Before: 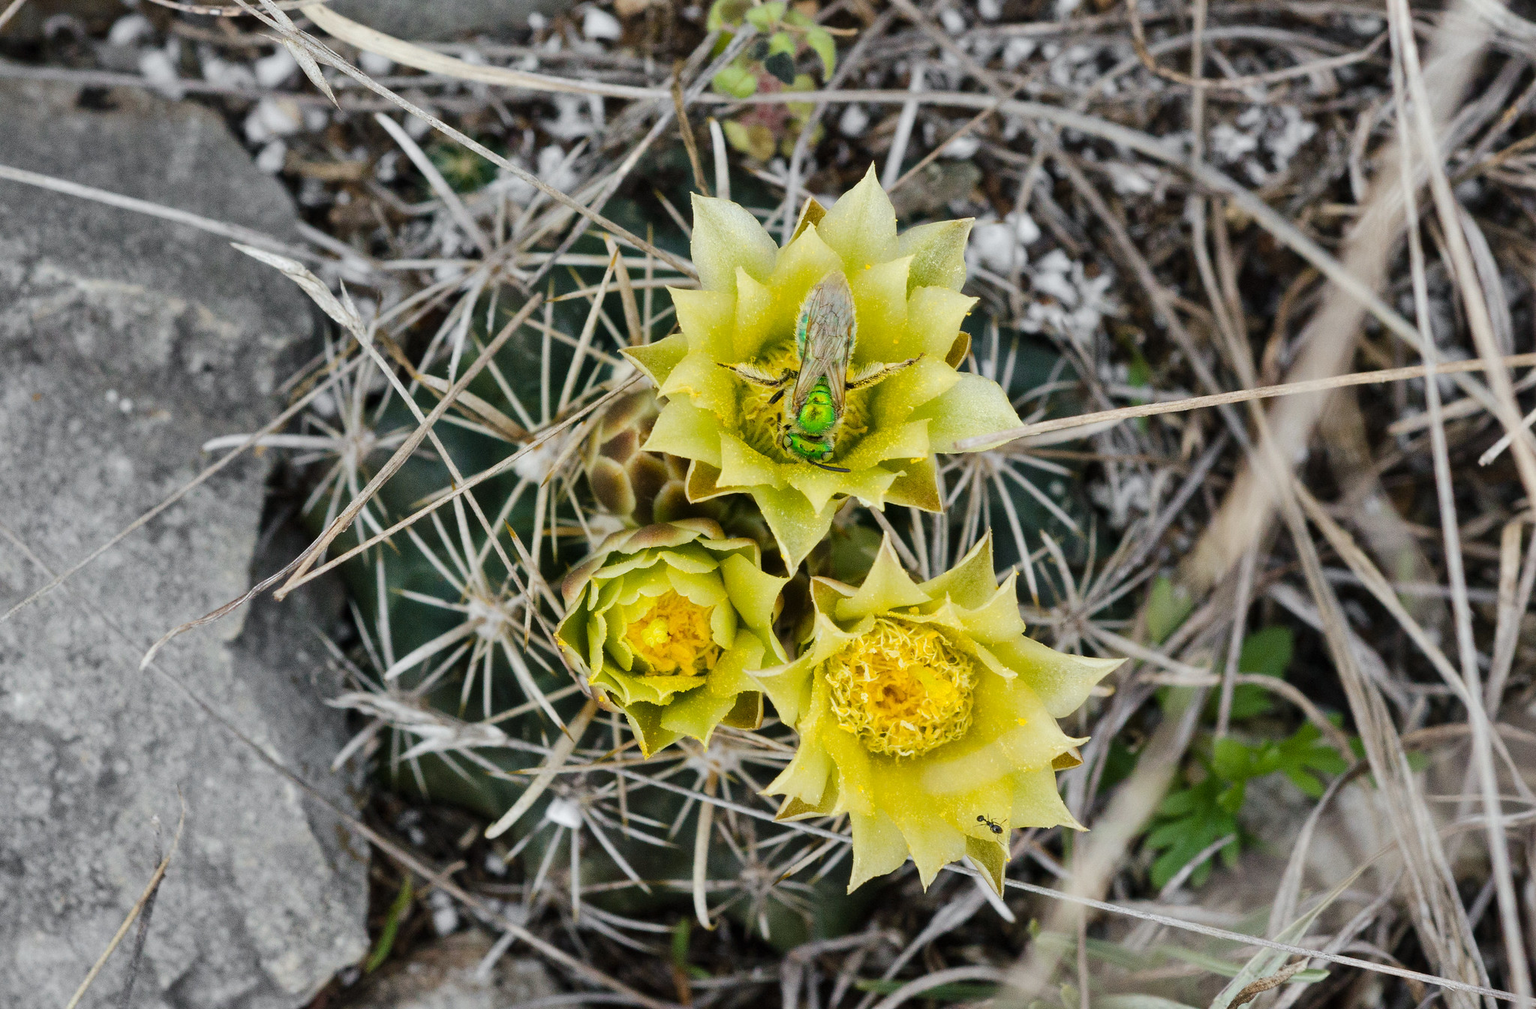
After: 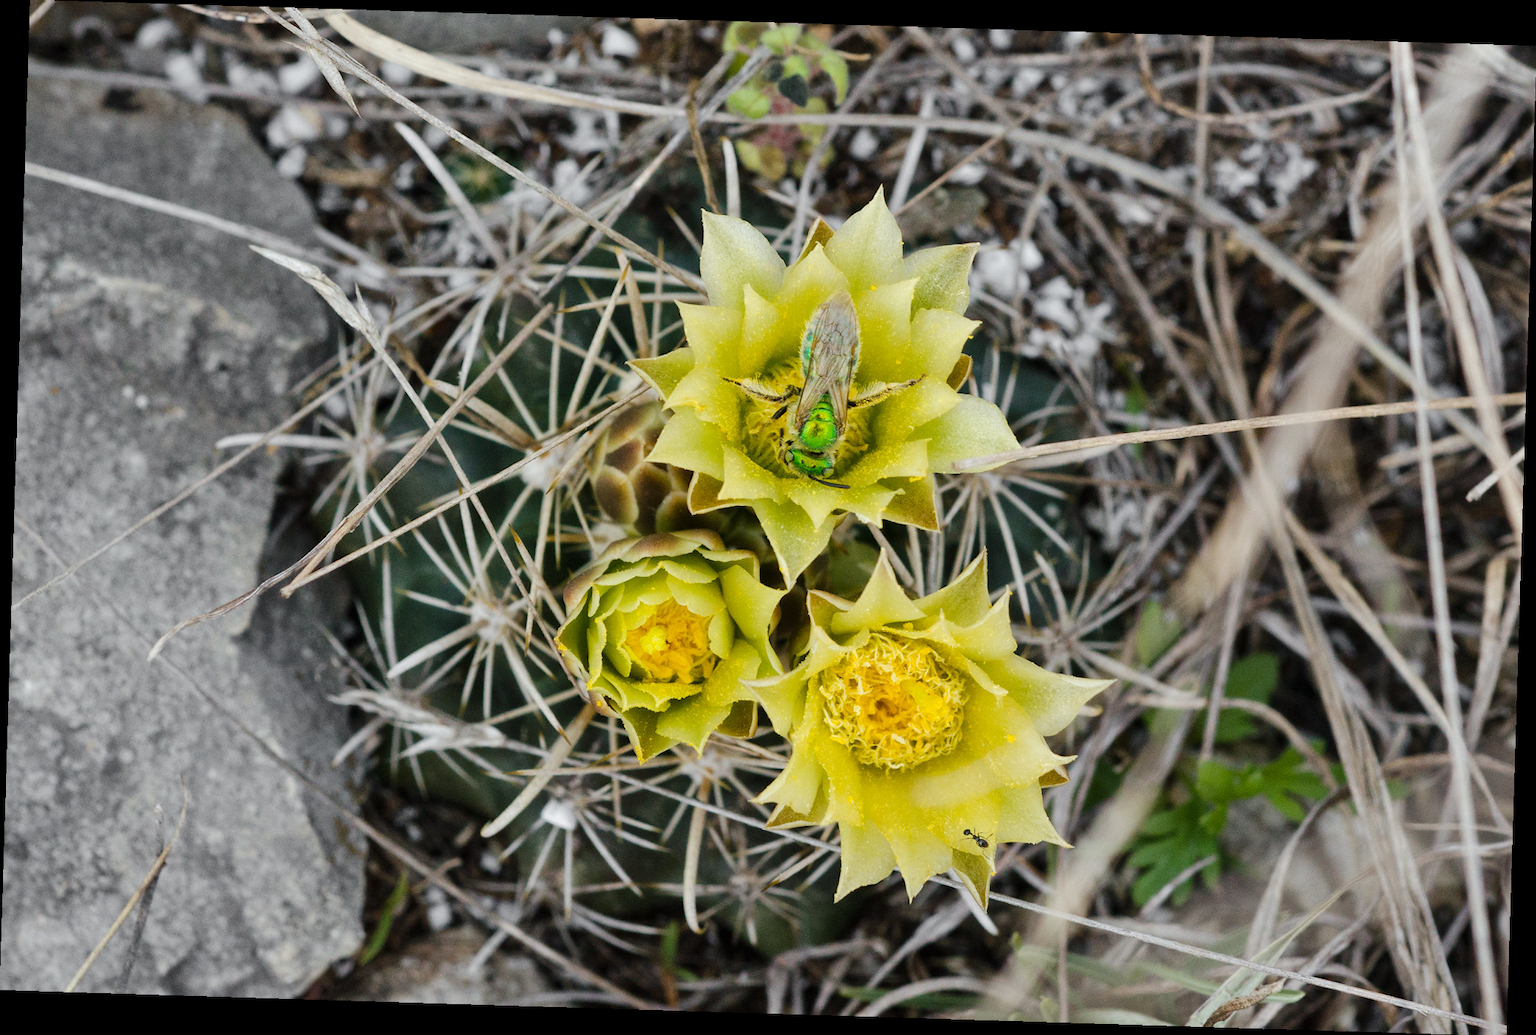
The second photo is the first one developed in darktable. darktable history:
crop and rotate: angle -1.76°
